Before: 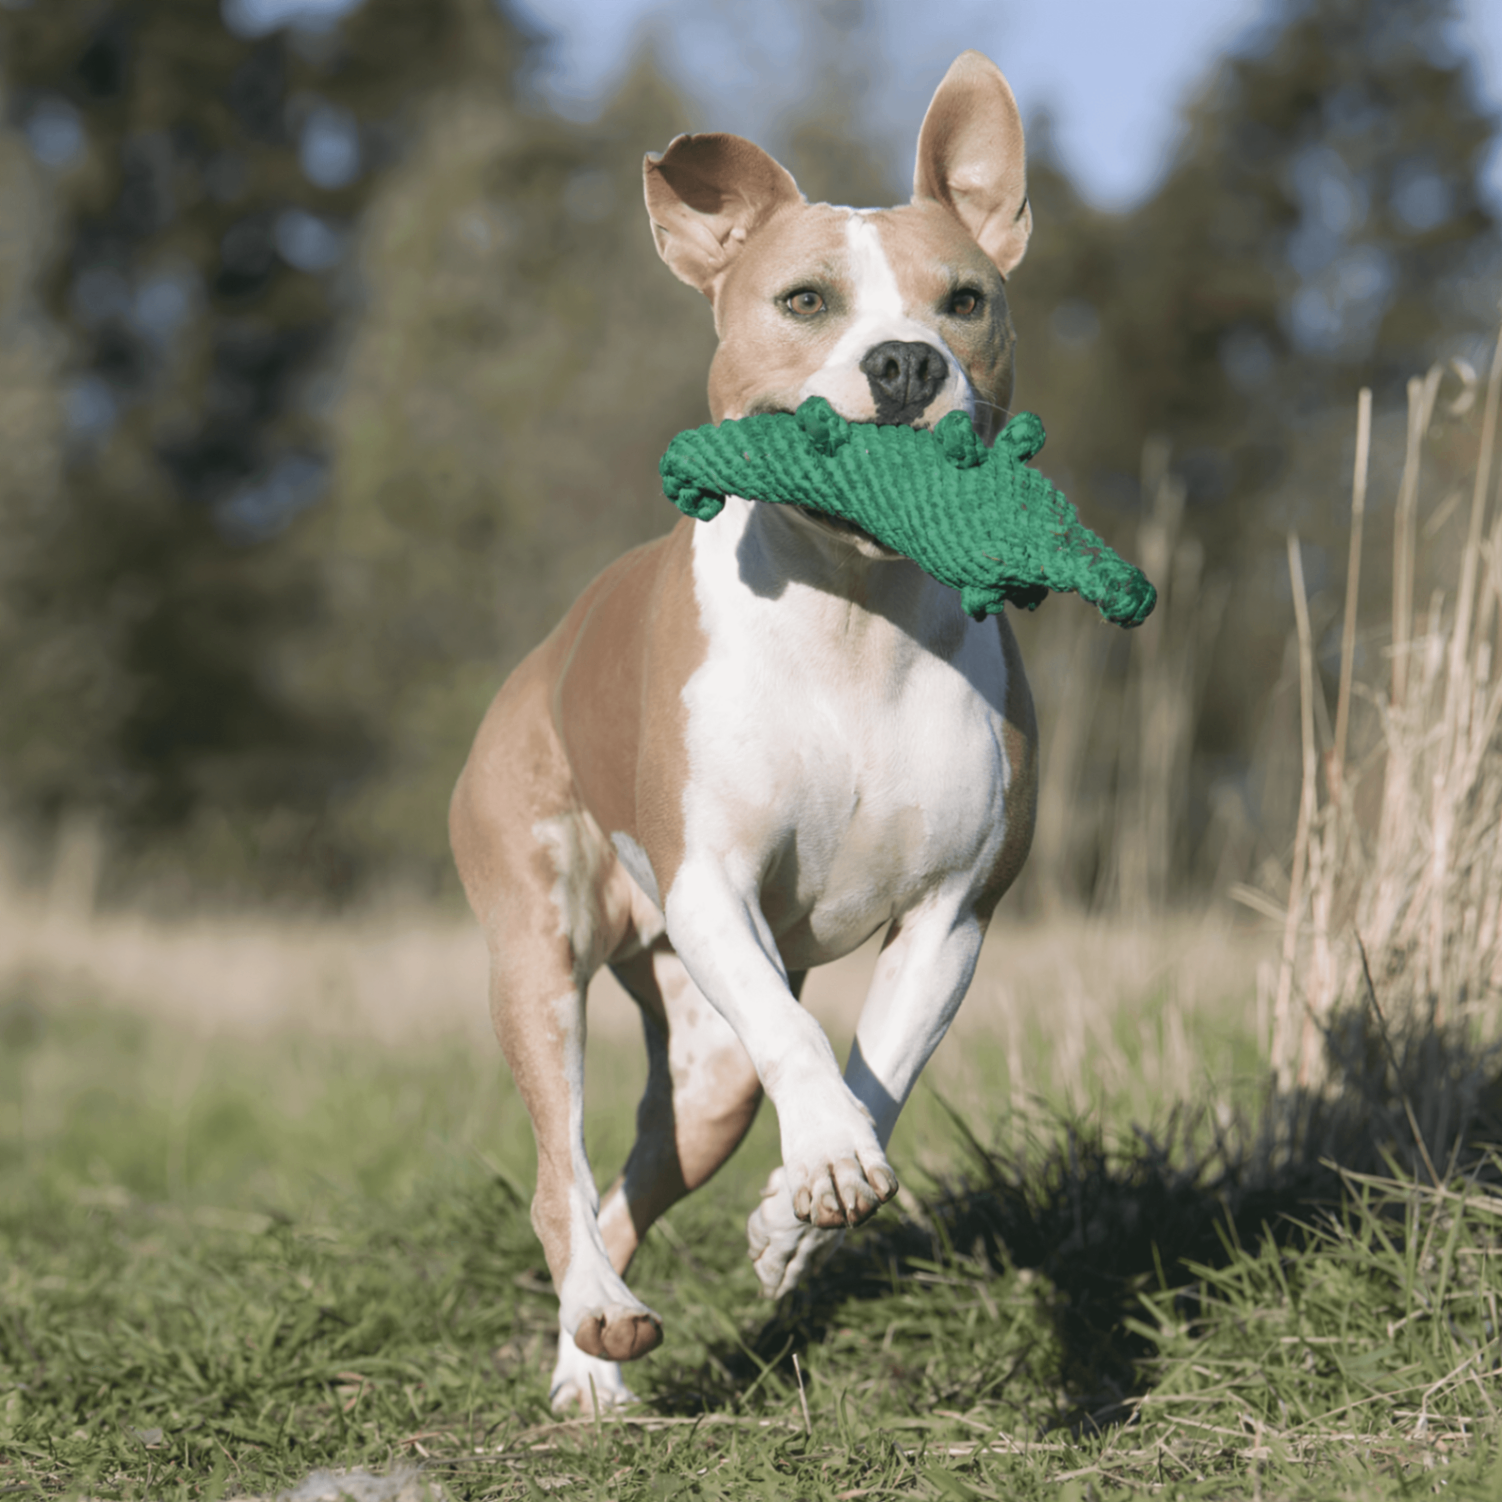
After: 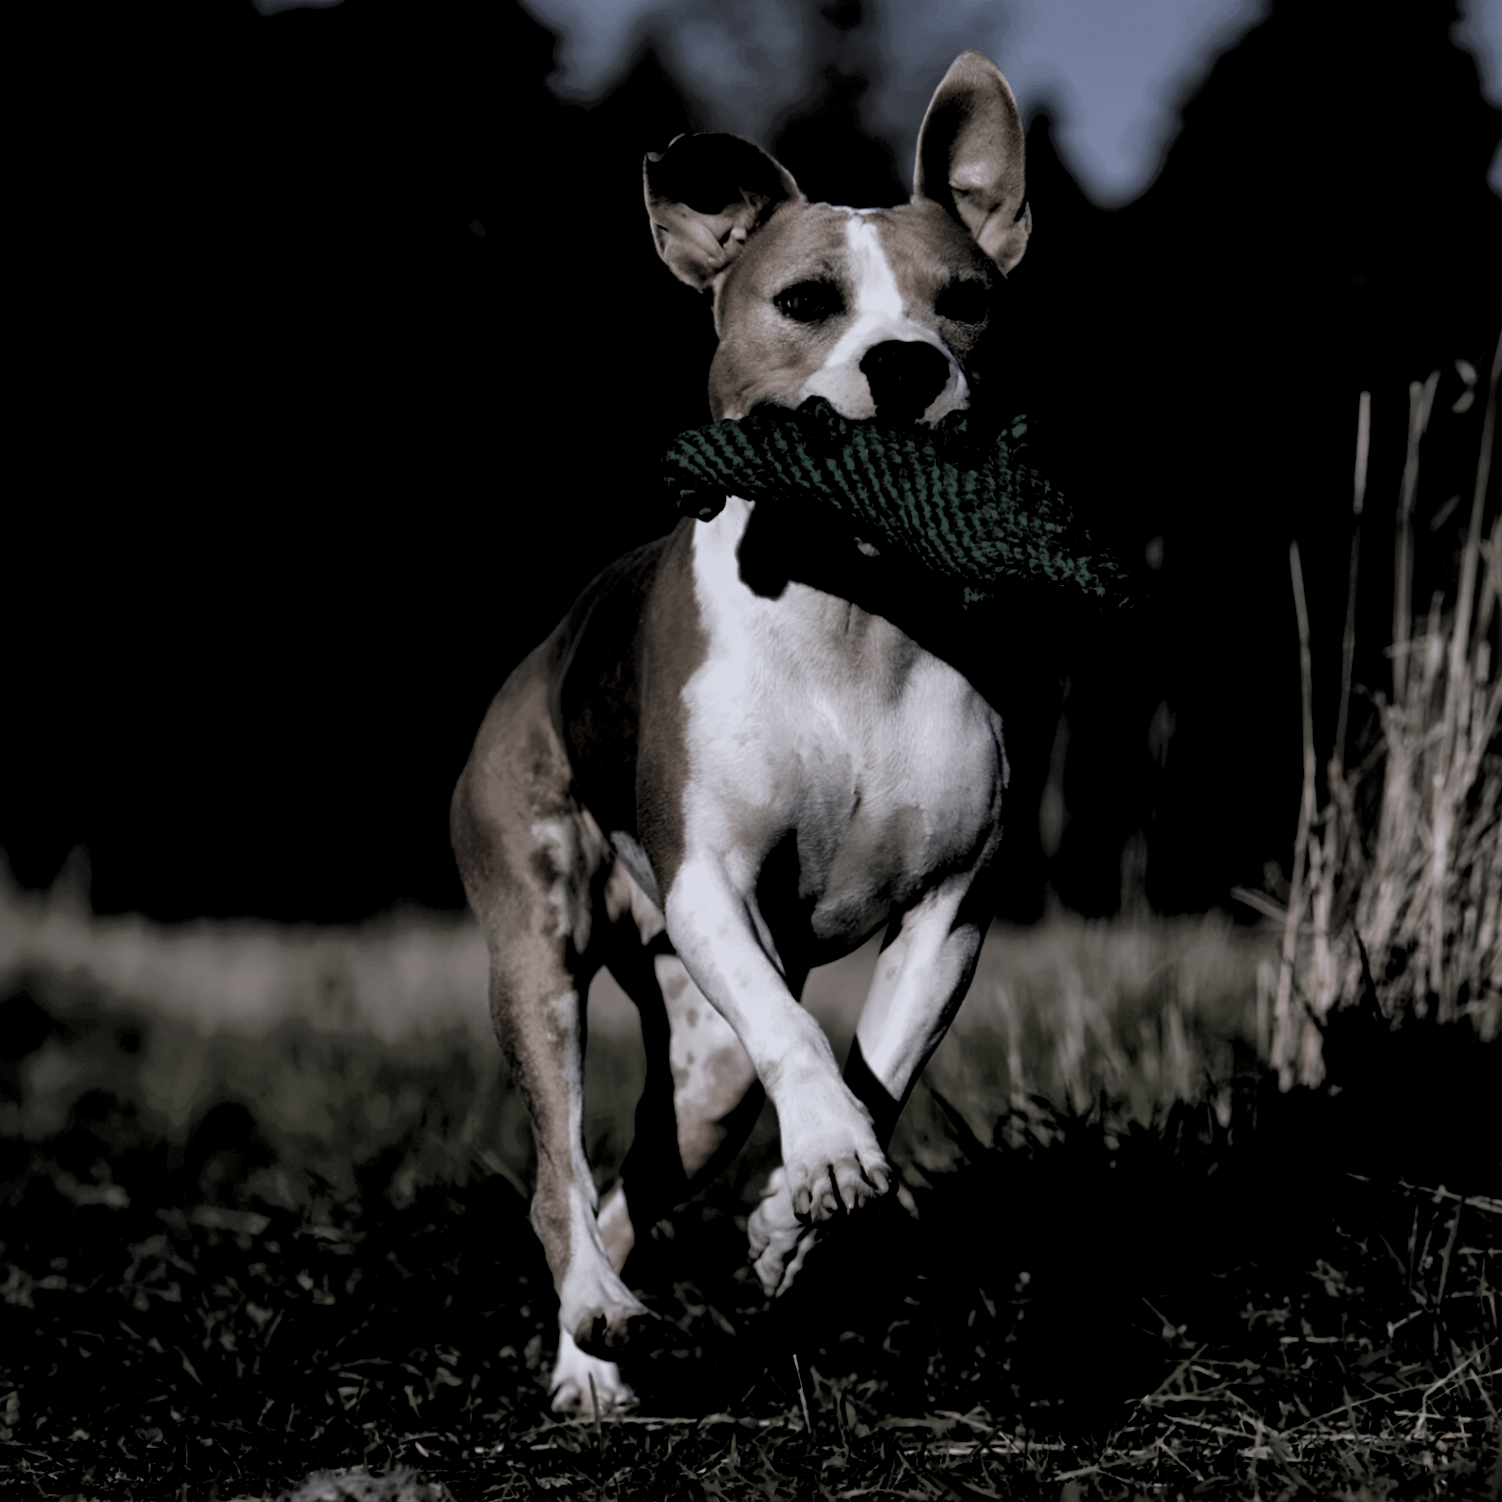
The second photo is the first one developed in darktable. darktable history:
white balance: red 0.984, blue 1.059
local contrast: mode bilateral grid, contrast 20, coarseness 50, detail 150%, midtone range 0.2
exposure: black level correction 0.001, exposure -0.125 EV, compensate exposure bias true, compensate highlight preservation false
levels: levels [0.514, 0.759, 1]
